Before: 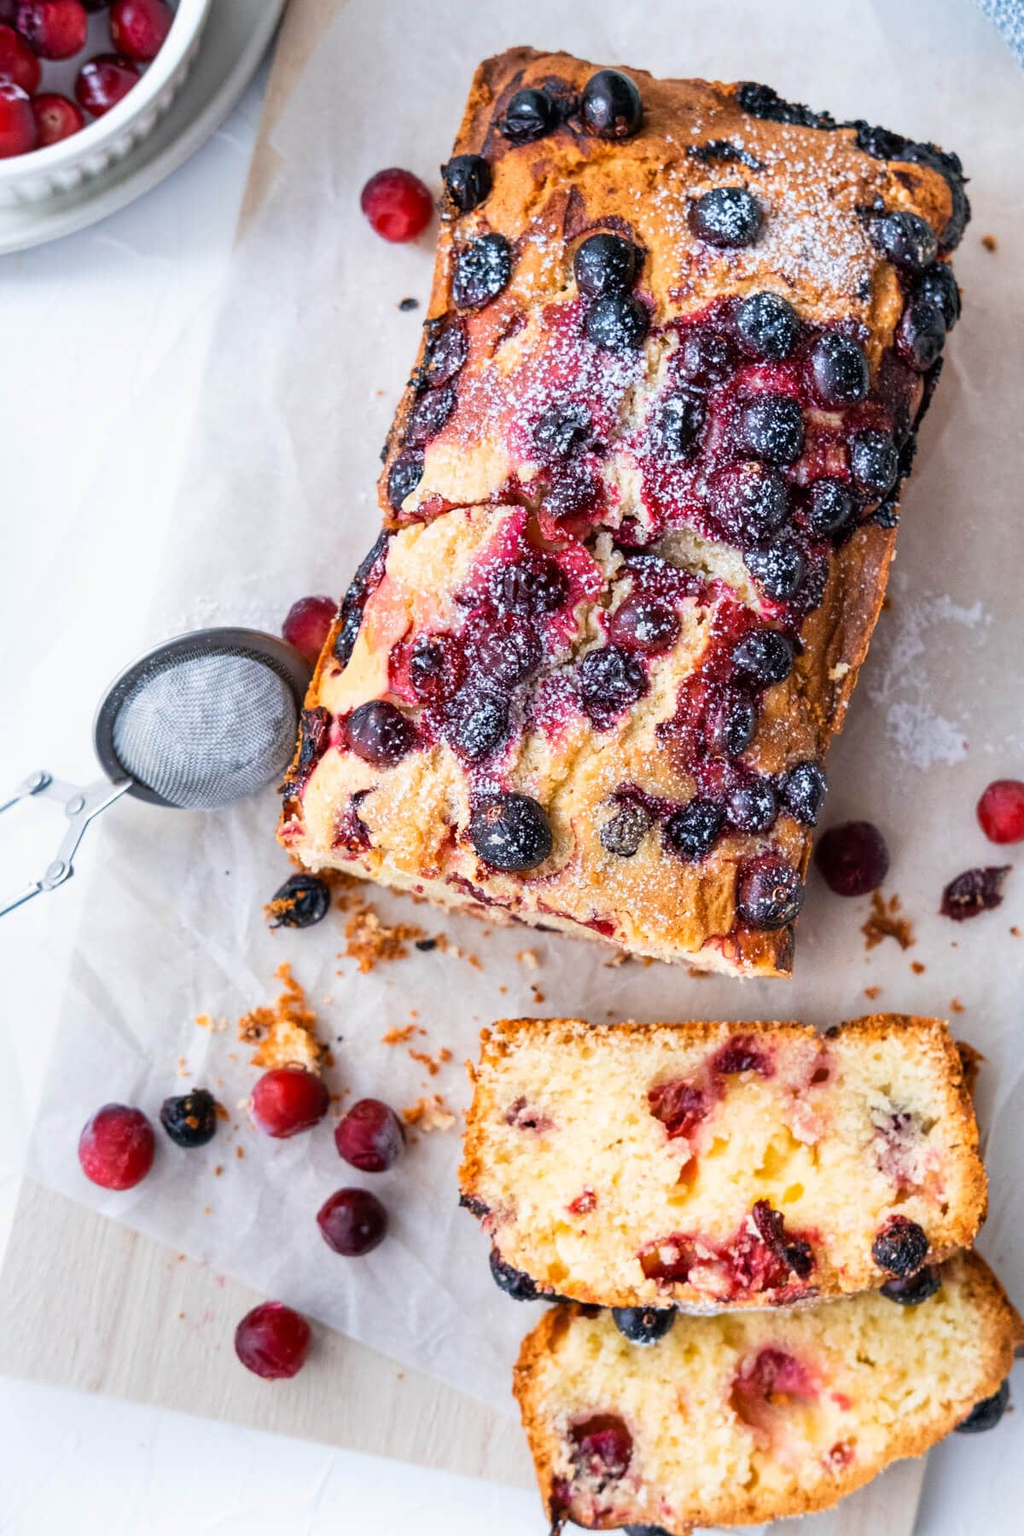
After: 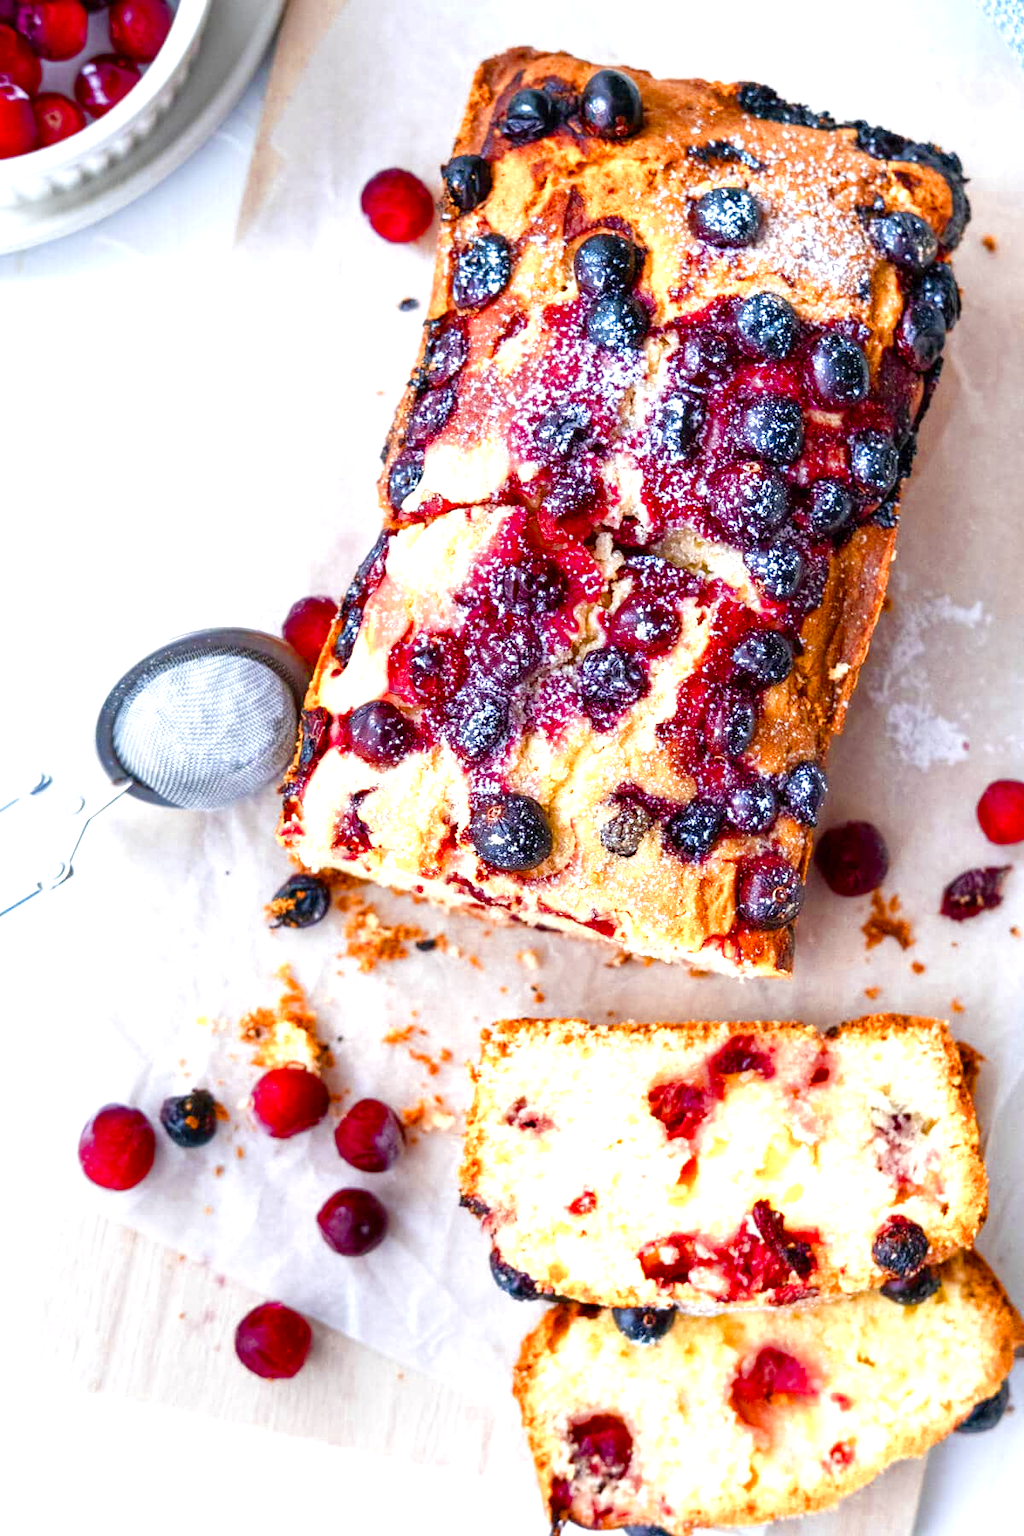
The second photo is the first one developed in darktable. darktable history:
exposure: exposure 0.191 EV, compensate highlight preservation false
color zones: curves: ch0 [(0.004, 0.305) (0.261, 0.623) (0.389, 0.399) (0.708, 0.571) (0.947, 0.34)]; ch1 [(0.025, 0.645) (0.229, 0.584) (0.326, 0.551) (0.484, 0.262) (0.757, 0.643)]
color balance rgb: perceptual saturation grading › global saturation 20%, perceptual saturation grading › highlights -50%, perceptual saturation grading › shadows 30%, perceptual brilliance grading › global brilliance 10%, perceptual brilliance grading › shadows 15%
